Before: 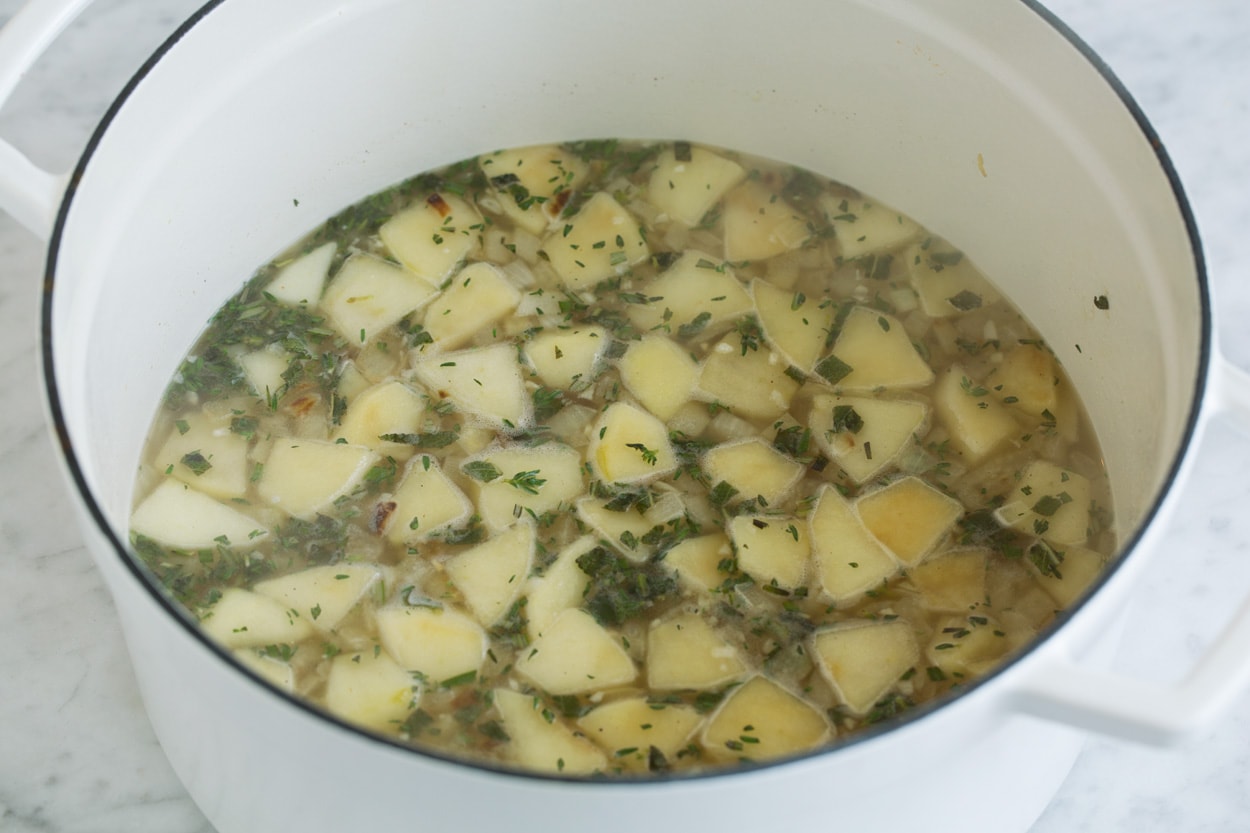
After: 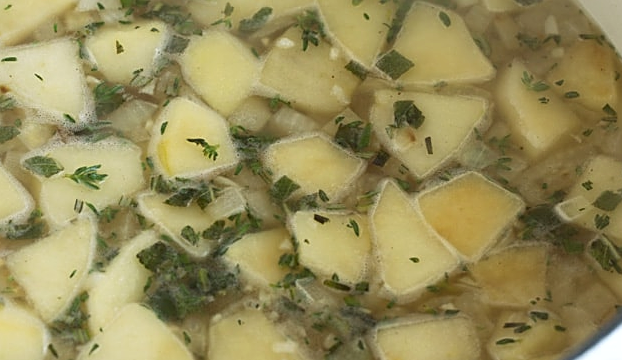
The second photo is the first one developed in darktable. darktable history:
crop: left 35.142%, top 36.696%, right 15.046%, bottom 20.03%
sharpen: on, module defaults
shadows and highlights: radius 46.32, white point adjustment 6.75, compress 79.21%, highlights color adjustment 40.24%, soften with gaussian
